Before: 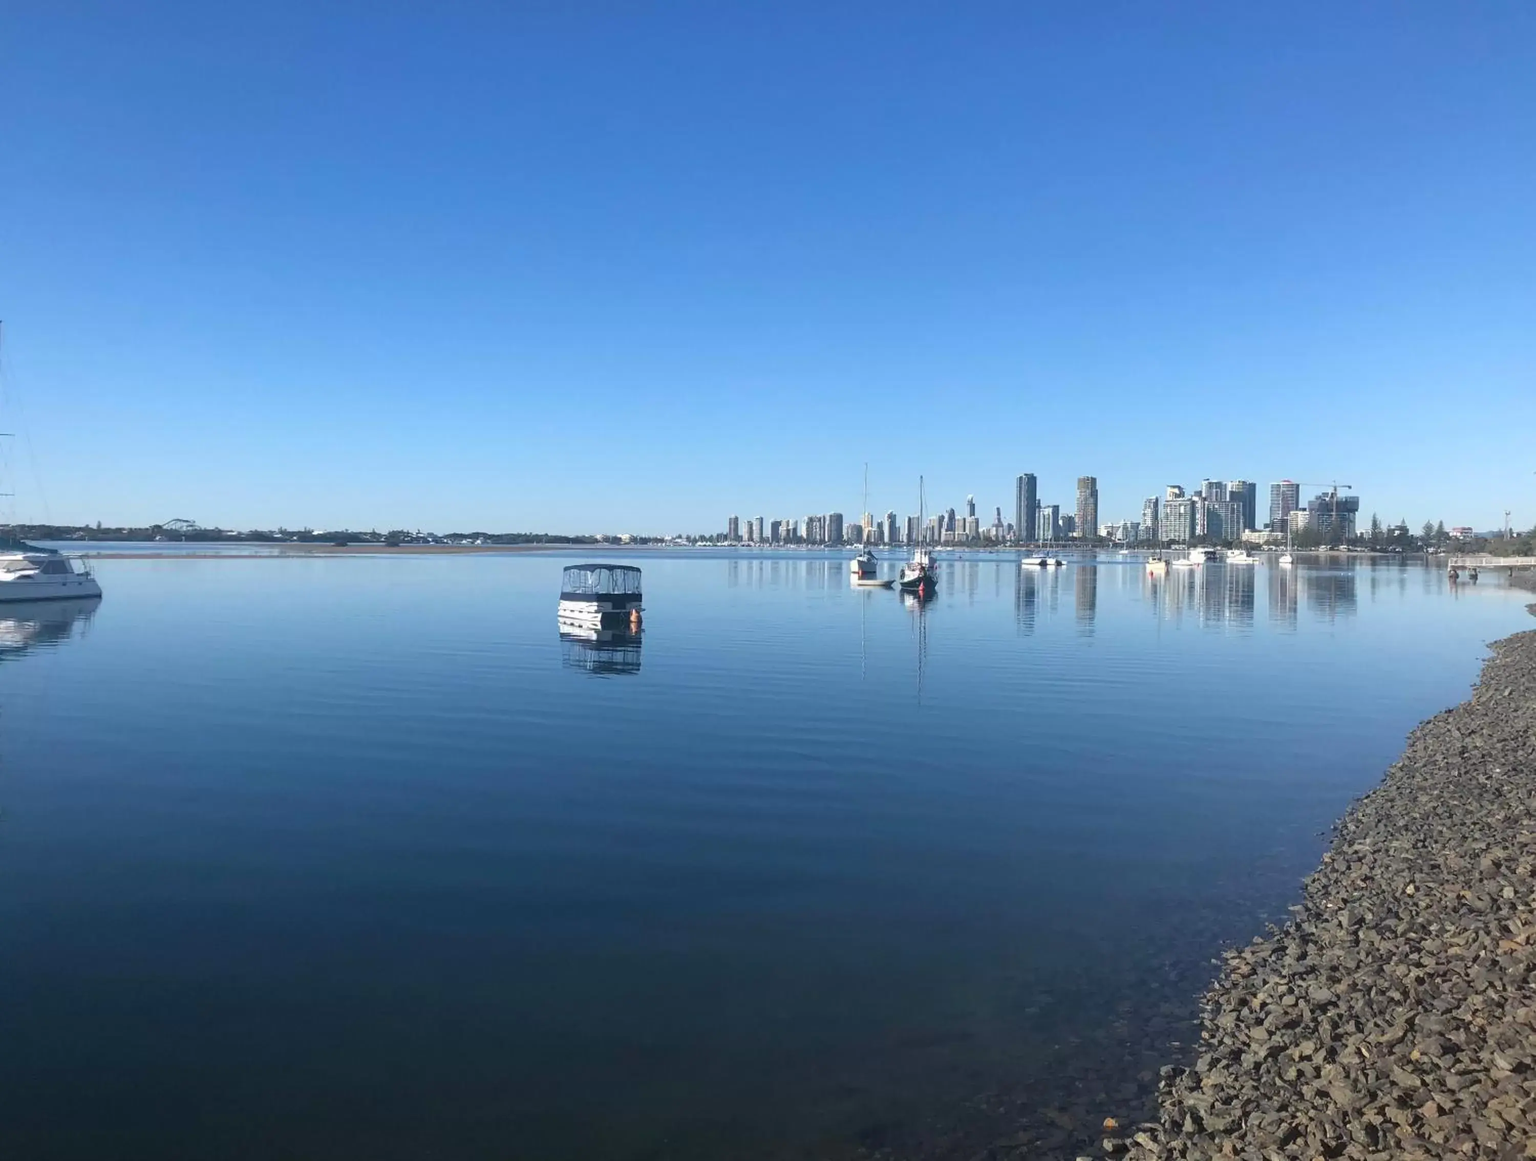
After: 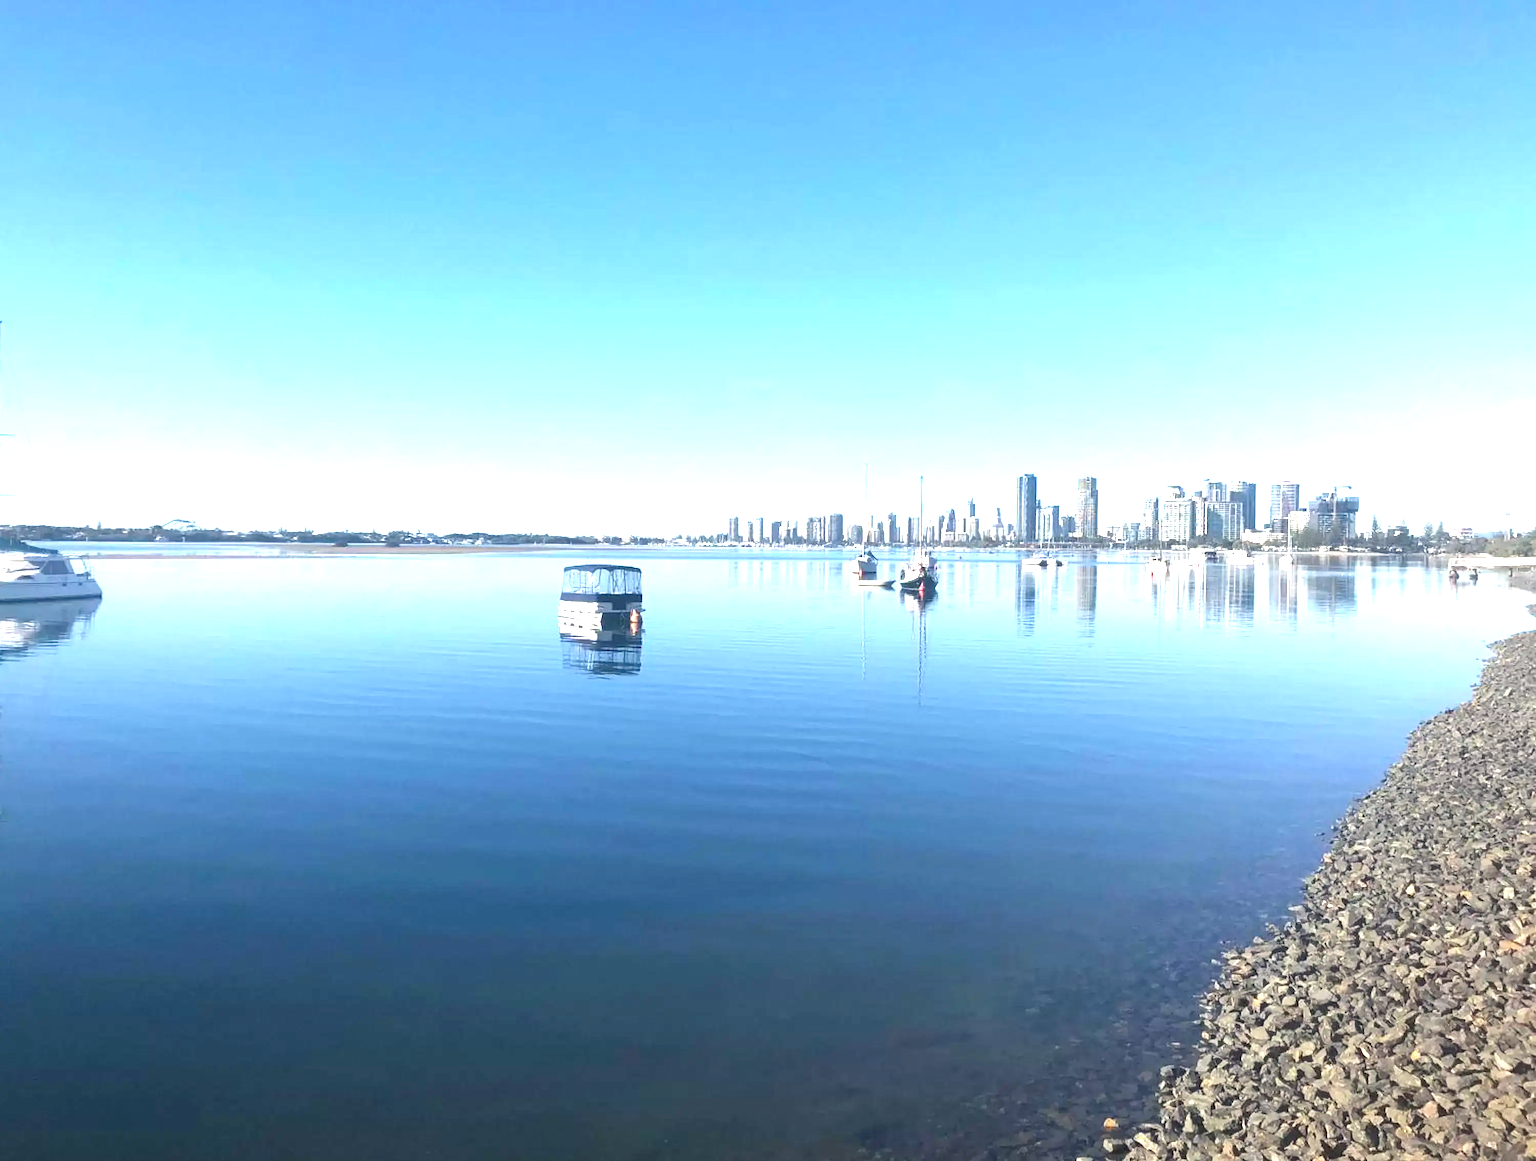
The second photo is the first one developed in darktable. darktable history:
color correction: highlights a* 0.207, highlights b* 2.7, shadows a* -0.874, shadows b* -4.78
exposure: black level correction 0, exposure 1.45 EV, compensate exposure bias true, compensate highlight preservation false
